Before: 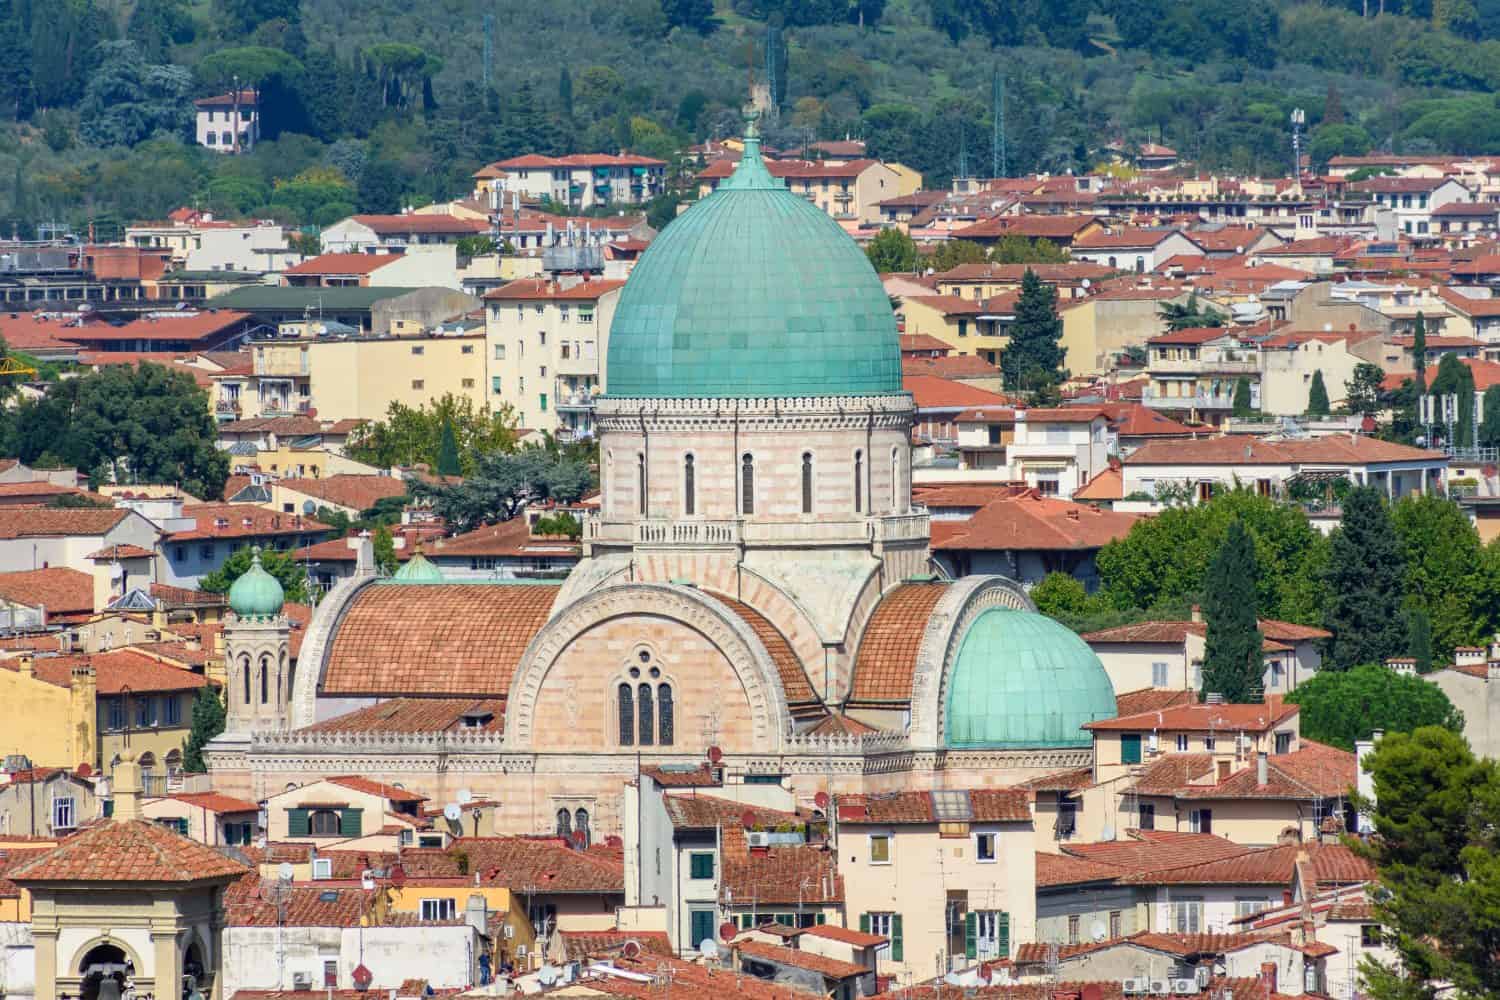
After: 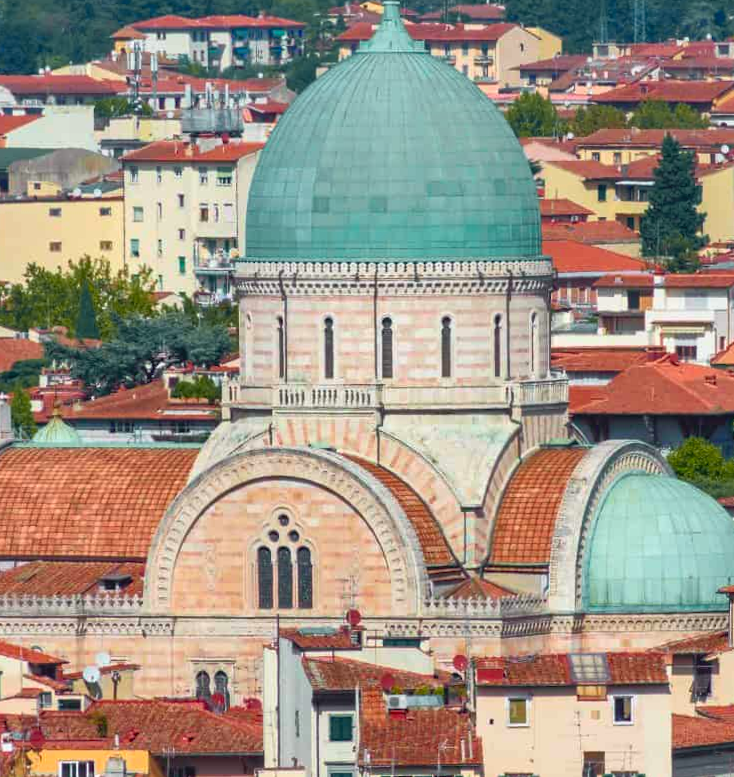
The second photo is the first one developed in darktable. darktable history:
rotate and perspective: rotation 0.174°, lens shift (vertical) 0.013, lens shift (horizontal) 0.019, shear 0.001, automatic cropping original format, crop left 0.007, crop right 0.991, crop top 0.016, crop bottom 0.997
color correction: saturation 1.32
crop and rotate: angle 0.02°, left 24.353%, top 13.219%, right 26.156%, bottom 8.224%
tone curve: curves: ch0 [(0.001, 0.042) (0.128, 0.16) (0.452, 0.42) (0.603, 0.566) (0.754, 0.733) (1, 1)]; ch1 [(0, 0) (0.325, 0.327) (0.412, 0.441) (0.473, 0.466) (0.5, 0.499) (0.549, 0.558) (0.617, 0.625) (0.713, 0.7) (1, 1)]; ch2 [(0, 0) (0.386, 0.397) (0.445, 0.47) (0.505, 0.498) (0.529, 0.524) (0.574, 0.569) (0.652, 0.641) (1, 1)], color space Lab, independent channels, preserve colors none
